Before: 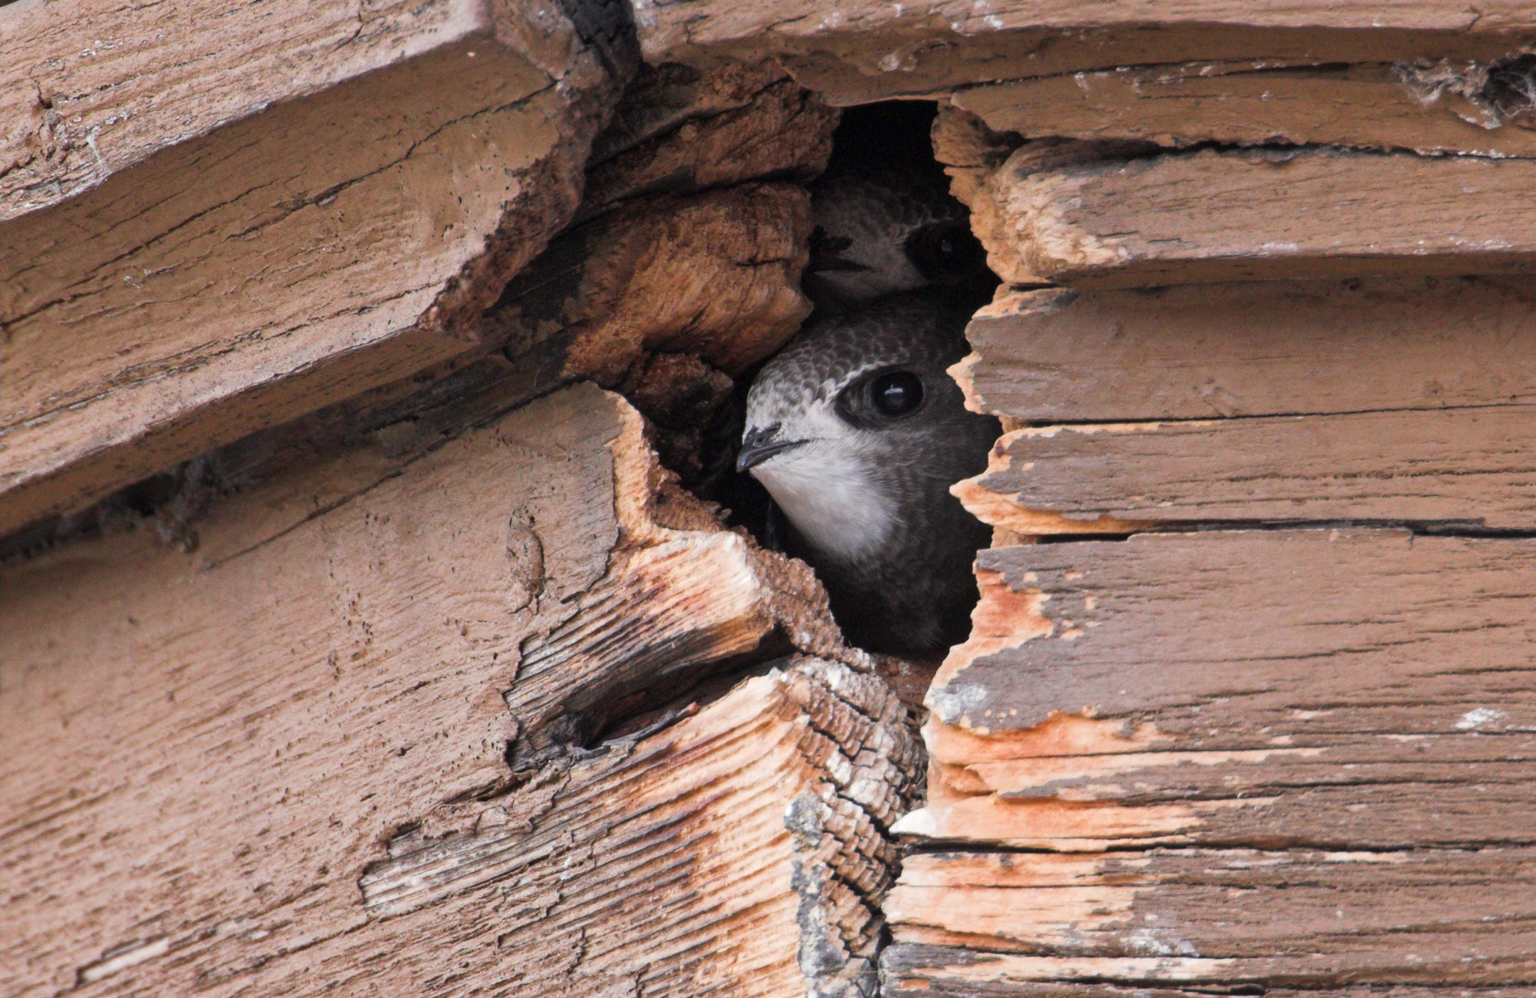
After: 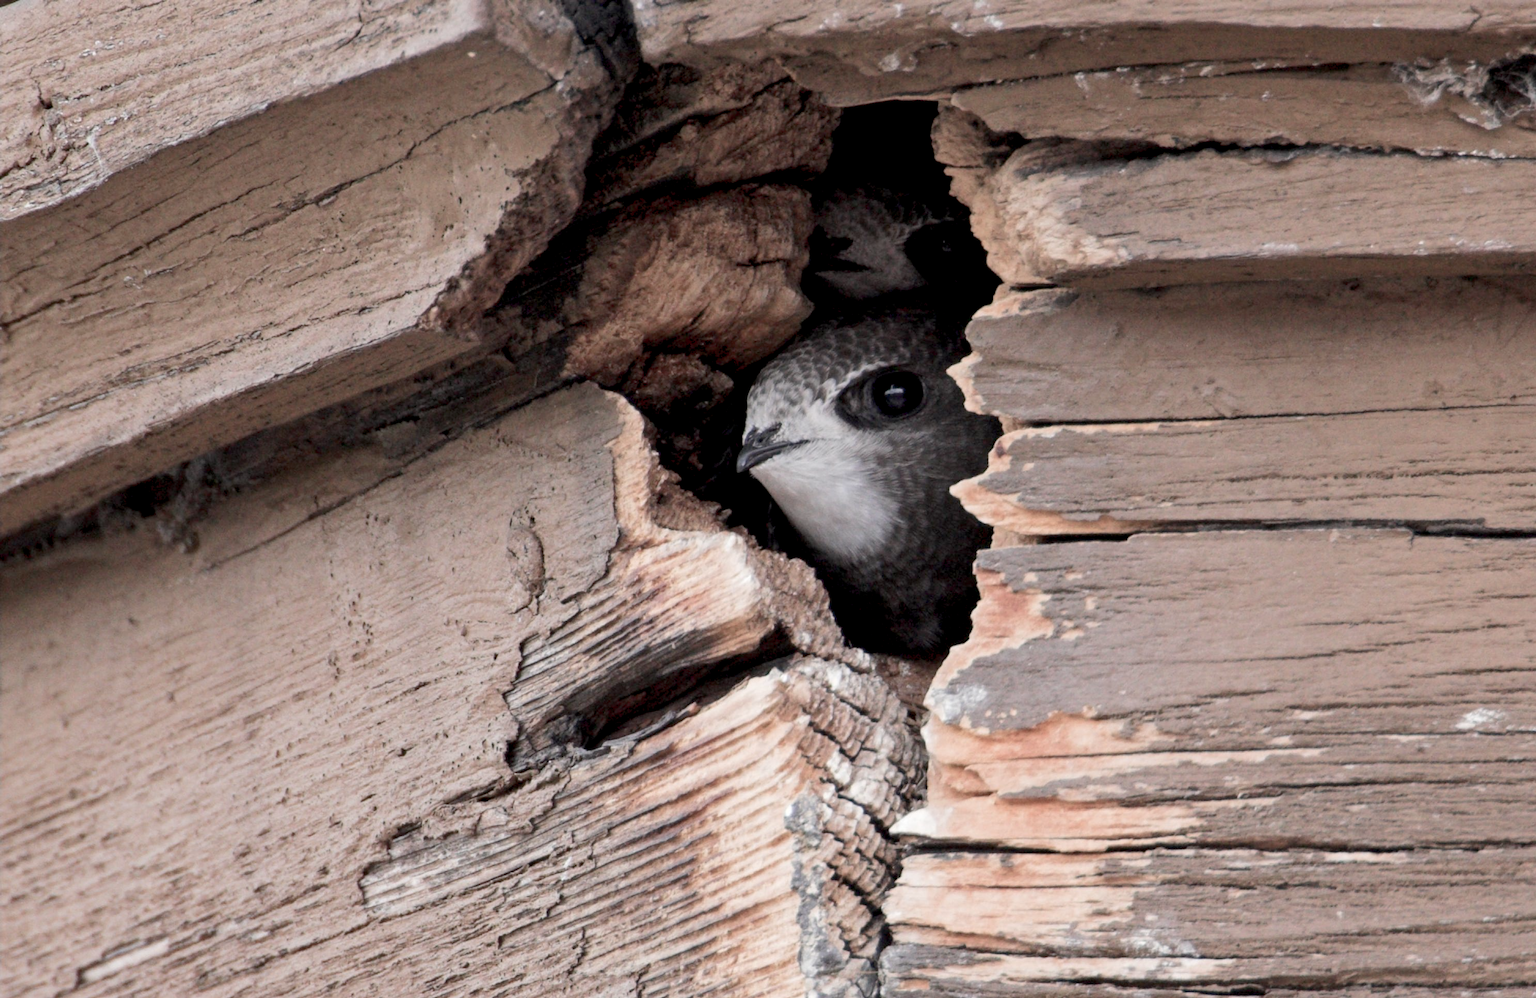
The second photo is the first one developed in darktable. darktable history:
color balance rgb: global offset › luminance -0.903%, perceptual saturation grading › global saturation -28.633%, perceptual saturation grading › highlights -20.388%, perceptual saturation grading › mid-tones -23.709%, perceptual saturation grading › shadows -24.134%, perceptual brilliance grading › mid-tones 9.437%, perceptual brilliance grading › shadows 15.598%, global vibrance 20%
